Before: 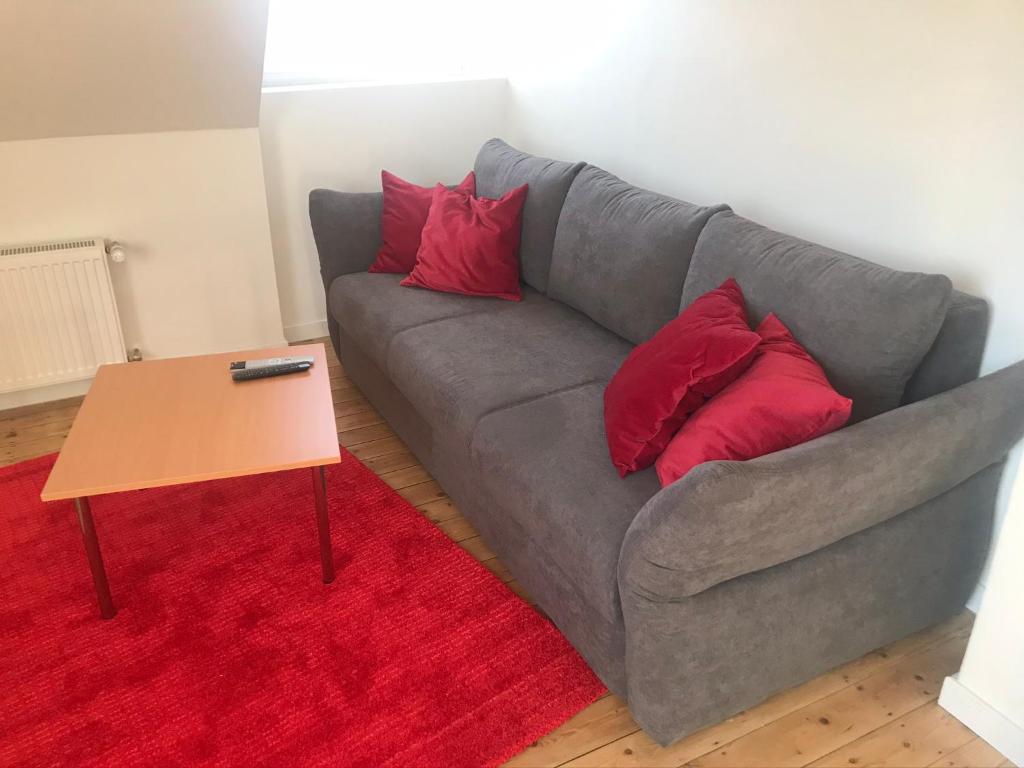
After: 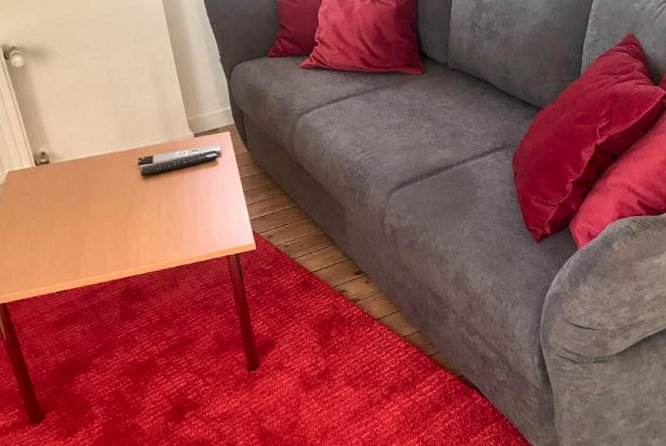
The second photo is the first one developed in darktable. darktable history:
local contrast: detail 154%
crop: left 6.488%, top 27.668%, right 24.183%, bottom 8.656%
rotate and perspective: rotation -4.57°, crop left 0.054, crop right 0.944, crop top 0.087, crop bottom 0.914
